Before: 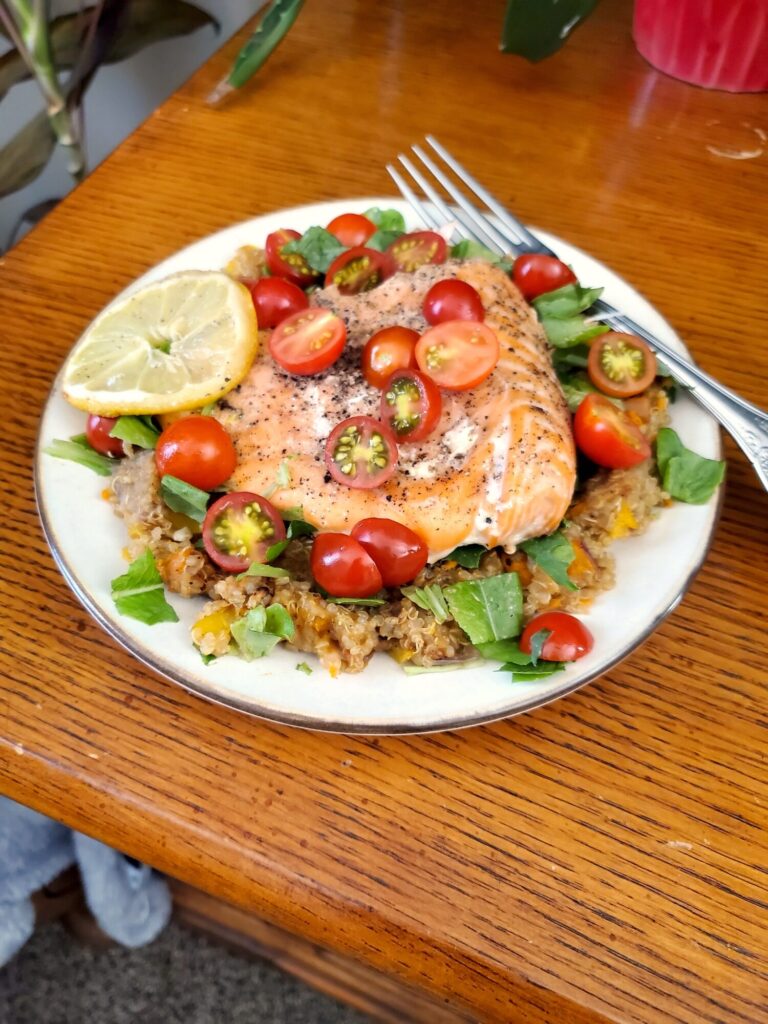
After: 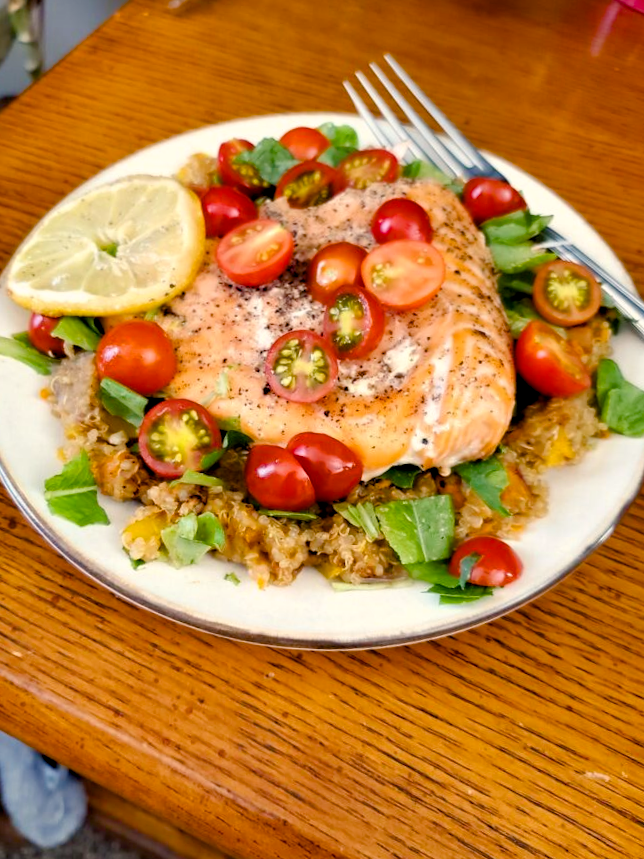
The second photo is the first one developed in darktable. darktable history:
crop and rotate: angle -3.27°, left 5.211%, top 5.211%, right 4.607%, bottom 4.607%
color balance rgb: shadows lift › chroma 1%, shadows lift › hue 240.84°, highlights gain › chroma 2%, highlights gain › hue 73.2°, global offset › luminance -0.5%, perceptual saturation grading › global saturation 20%, perceptual saturation grading › highlights -25%, perceptual saturation grading › shadows 50%, global vibrance 15%
